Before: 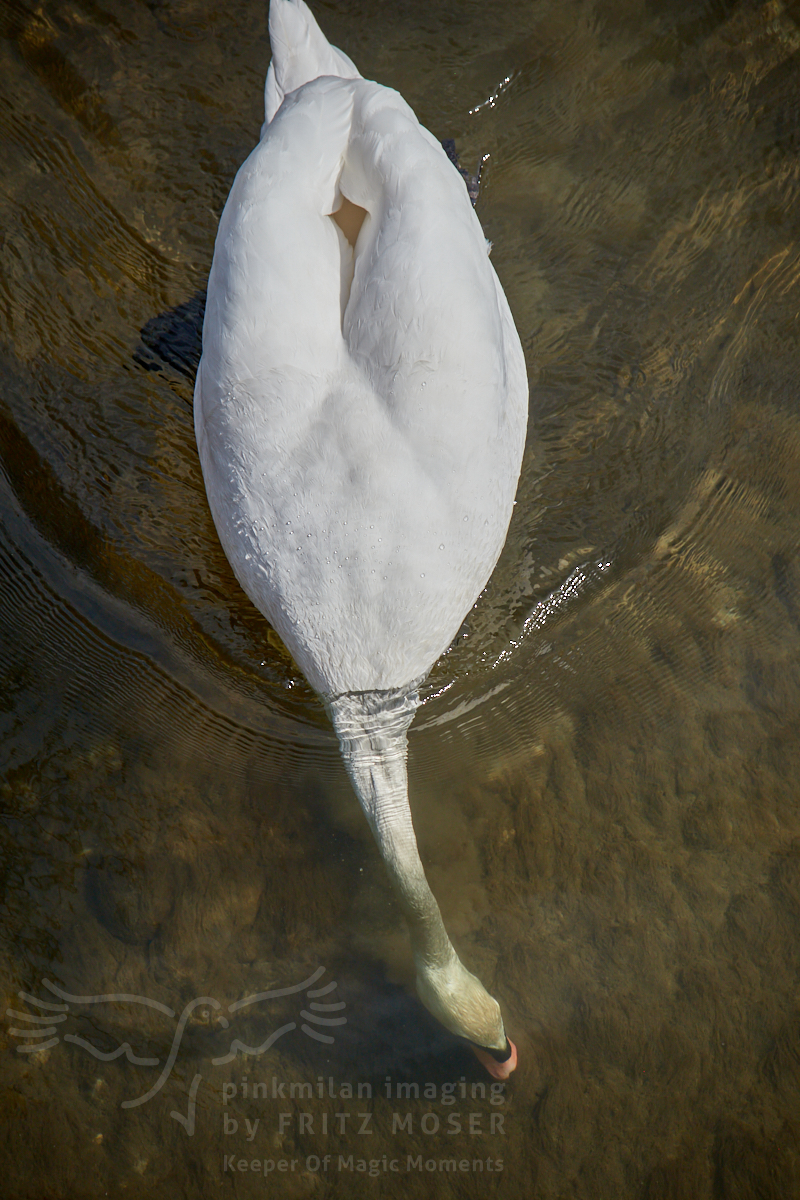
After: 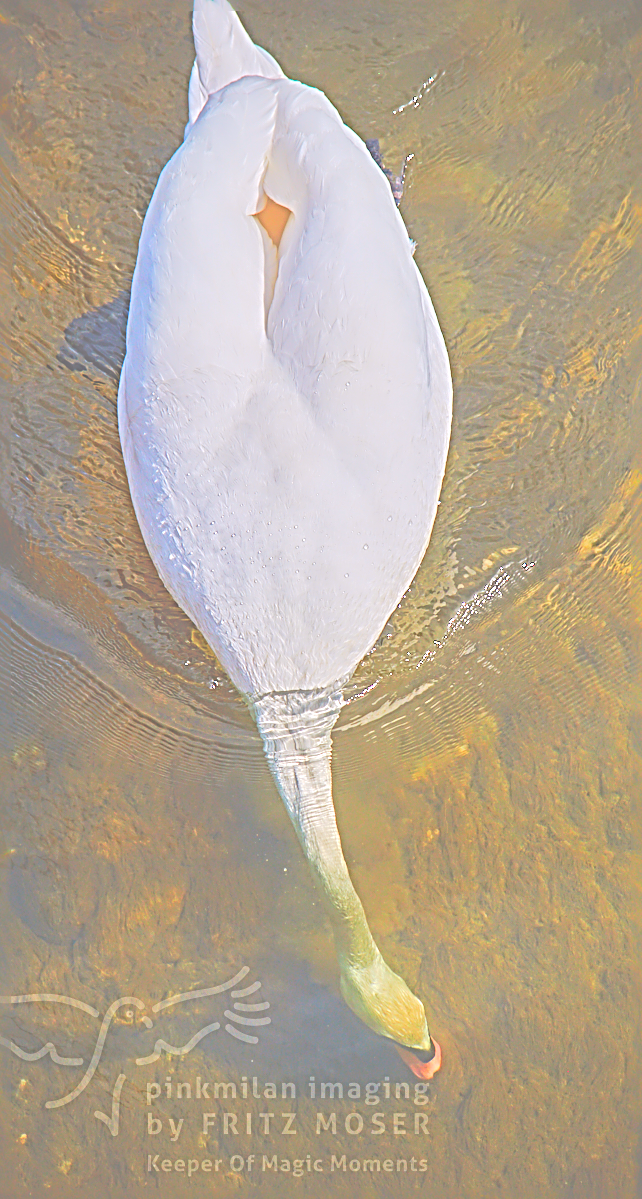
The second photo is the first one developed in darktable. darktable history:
color balance rgb: perceptual saturation grading › global saturation 27.321%, perceptual saturation grading › highlights -27.997%, perceptual saturation grading › mid-tones 15.518%, perceptual saturation grading › shadows 34.127%
sharpen: radius 4.01, amount 1.993
crop and rotate: left 9.519%, right 10.21%
tone curve: curves: ch0 [(0, 0) (0.003, 0.132) (0.011, 0.13) (0.025, 0.134) (0.044, 0.138) (0.069, 0.154) (0.1, 0.17) (0.136, 0.198) (0.177, 0.25) (0.224, 0.308) (0.277, 0.371) (0.335, 0.432) (0.399, 0.491) (0.468, 0.55) (0.543, 0.612) (0.623, 0.679) (0.709, 0.766) (0.801, 0.842) (0.898, 0.912) (1, 1)], preserve colors none
haze removal: strength -0.104, compatibility mode true, adaptive false
tone equalizer: -7 EV 0.147 EV, -6 EV 0.589 EV, -5 EV 1.15 EV, -4 EV 1.36 EV, -3 EV 1.14 EV, -2 EV 0.6 EV, -1 EV 0.162 EV, edges refinement/feathering 500, mask exposure compensation -1.24 EV, preserve details no
exposure: black level correction -0.062, exposure -0.049 EV, compensate highlight preservation false
color correction: highlights a* 1.6, highlights b* -1.83, saturation 2.47
